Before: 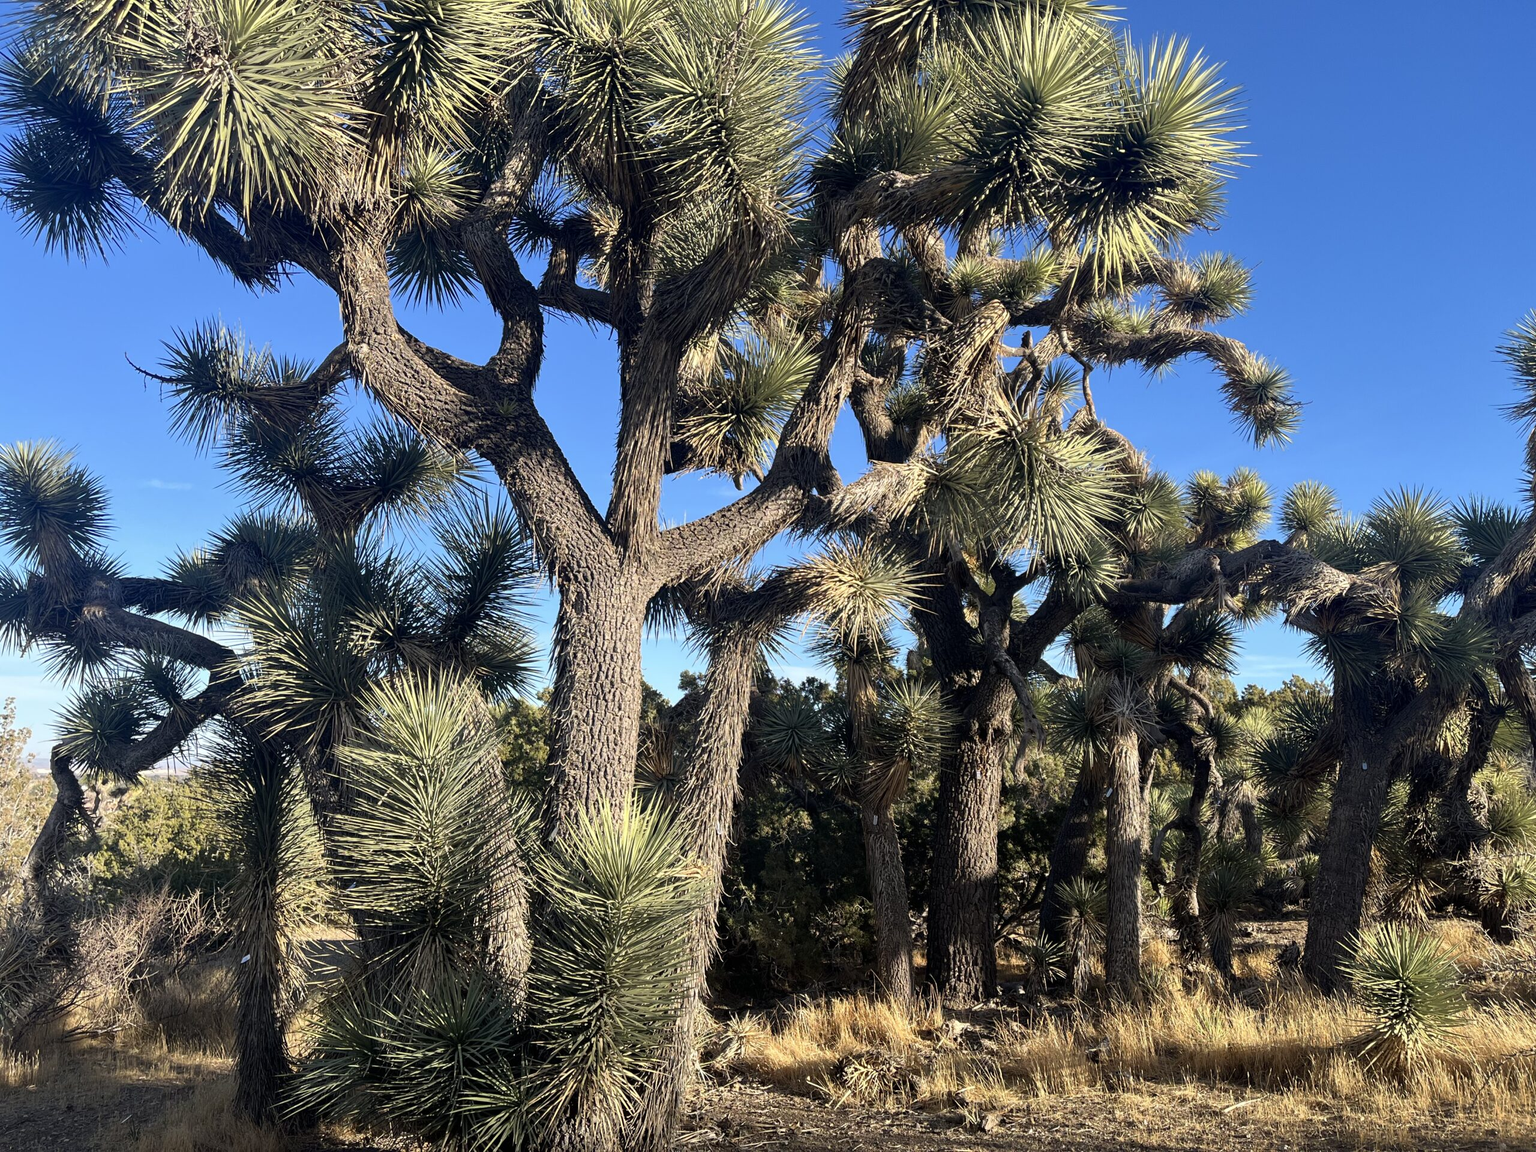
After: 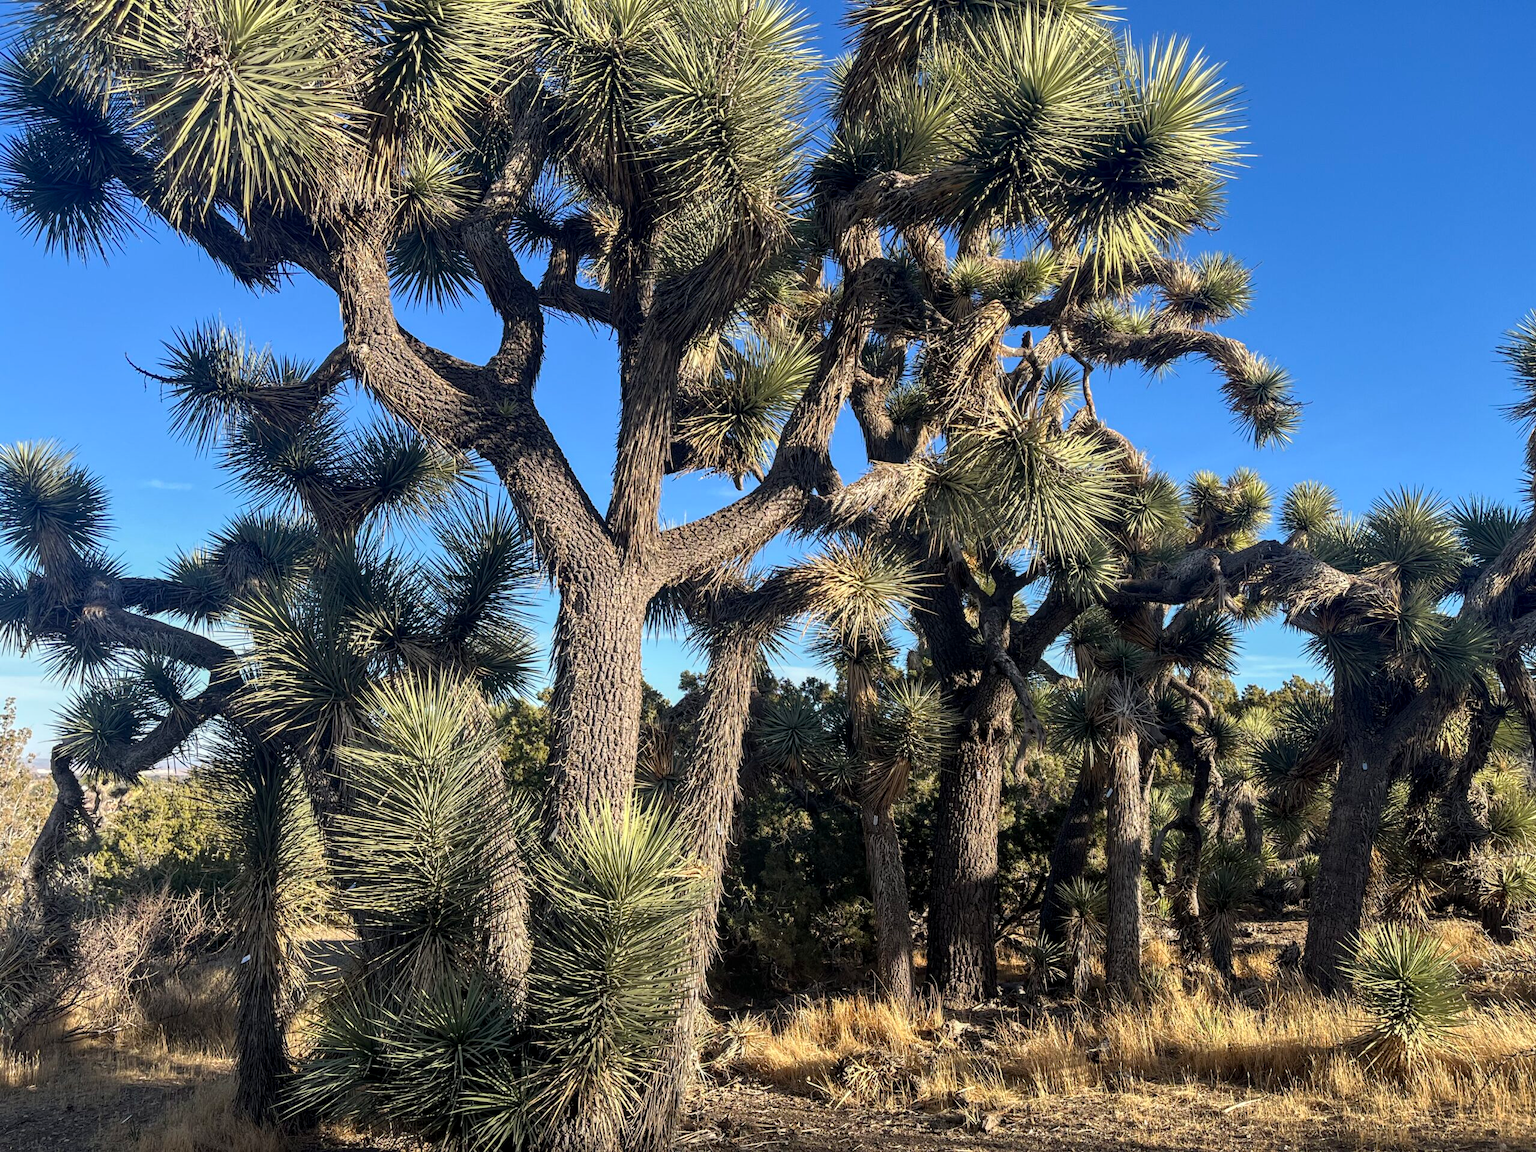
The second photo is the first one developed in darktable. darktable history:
tone equalizer: edges refinement/feathering 500, mask exposure compensation -1.57 EV, preserve details no
local contrast: on, module defaults
